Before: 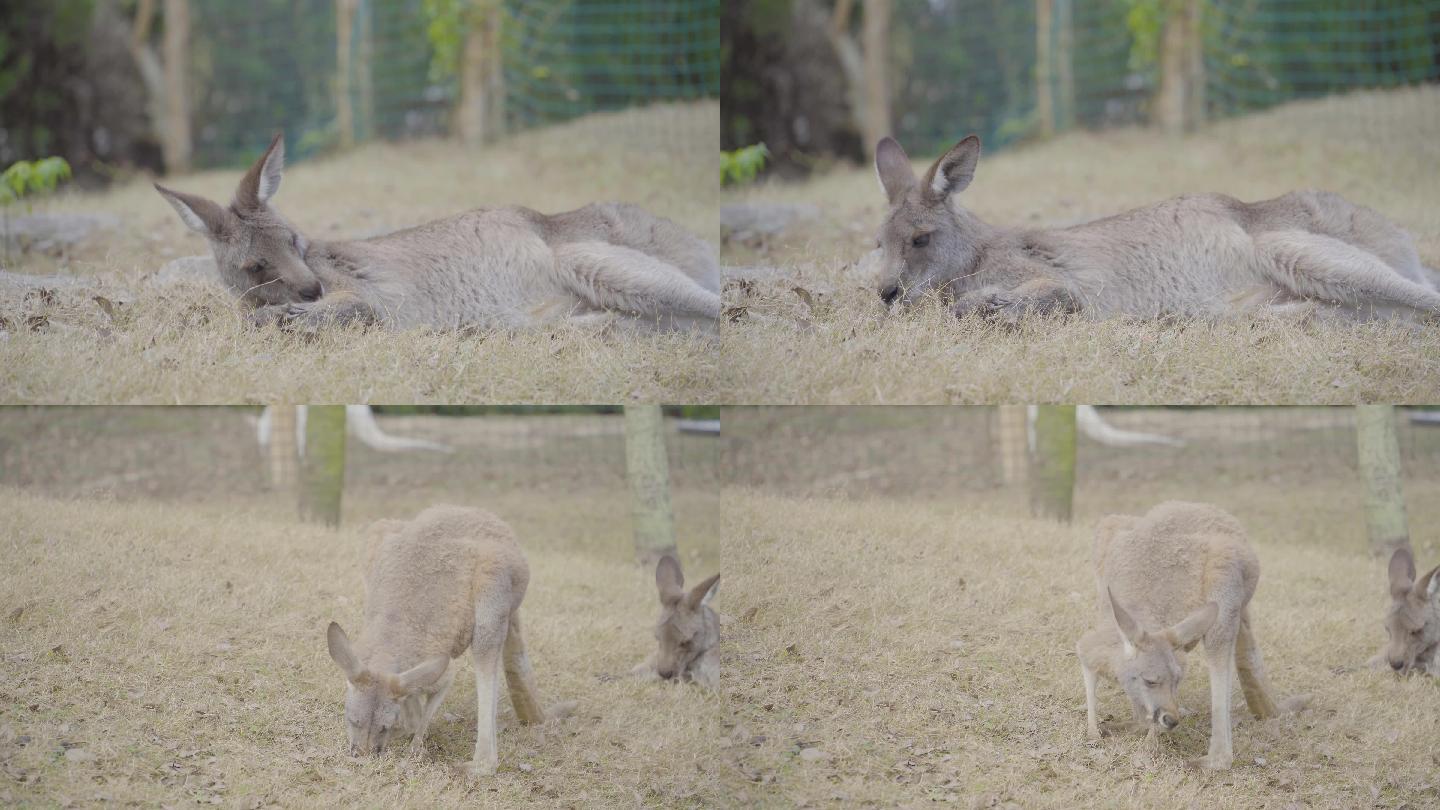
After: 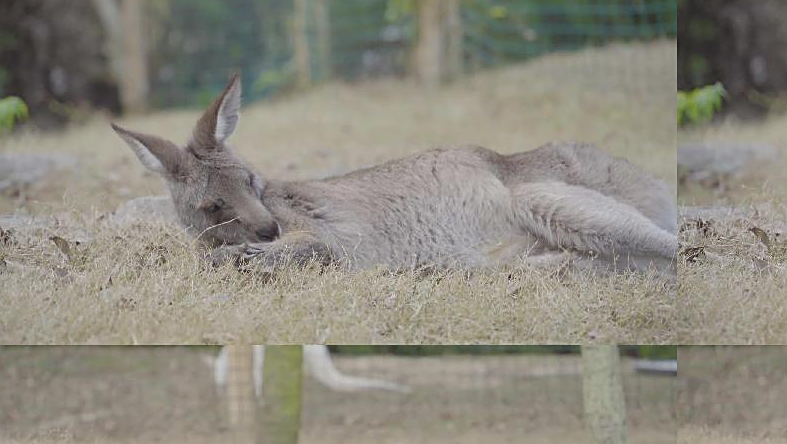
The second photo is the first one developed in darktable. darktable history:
shadows and highlights: white point adjustment 0.05, highlights color adjustment 55.9%, soften with gaussian
crop and rotate: left 3.047%, top 7.509%, right 42.236%, bottom 37.598%
sharpen: on, module defaults
